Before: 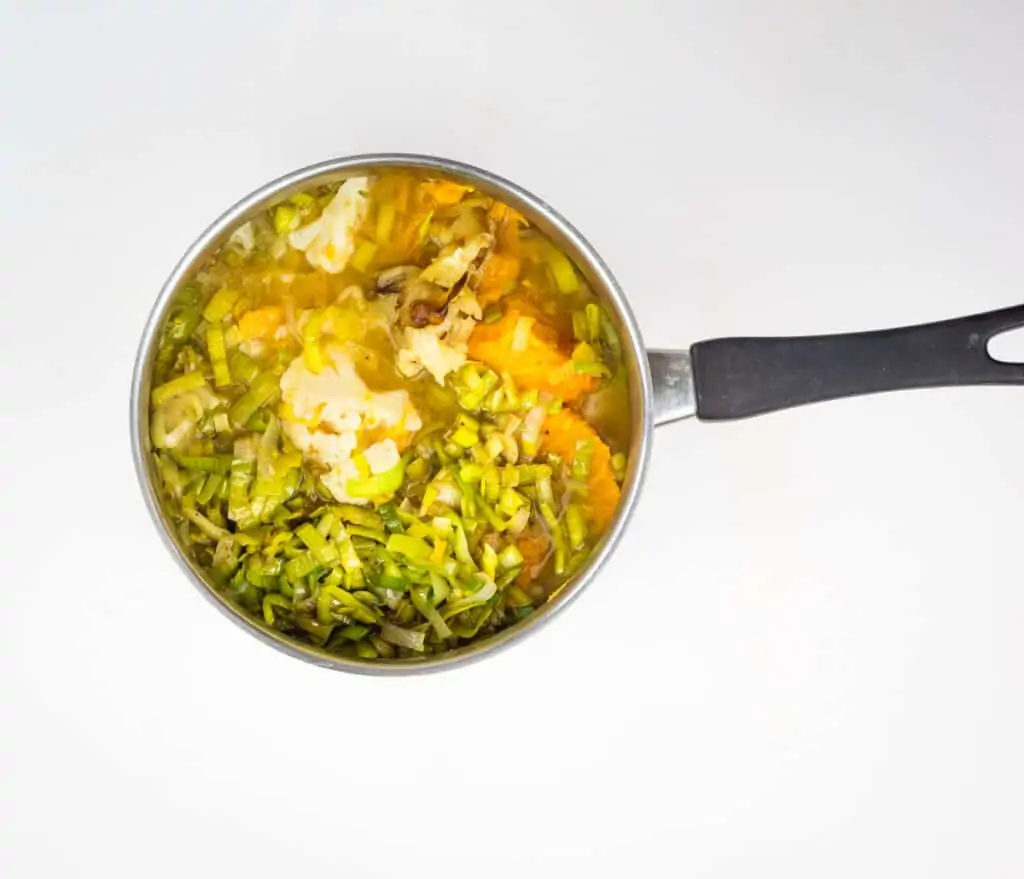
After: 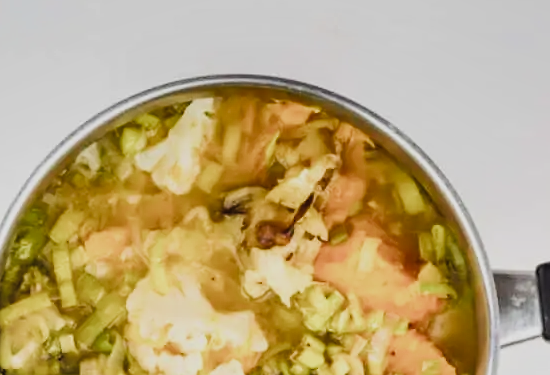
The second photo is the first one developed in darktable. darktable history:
crop: left 15.051%, top 9.04%, right 31.178%, bottom 48.294%
shadows and highlights: highlights color adjustment 72.86%, soften with gaussian
filmic rgb: black relative exposure -5.1 EV, white relative exposure 3.99 EV, hardness 2.91, contrast 1.297, color science v4 (2020)
